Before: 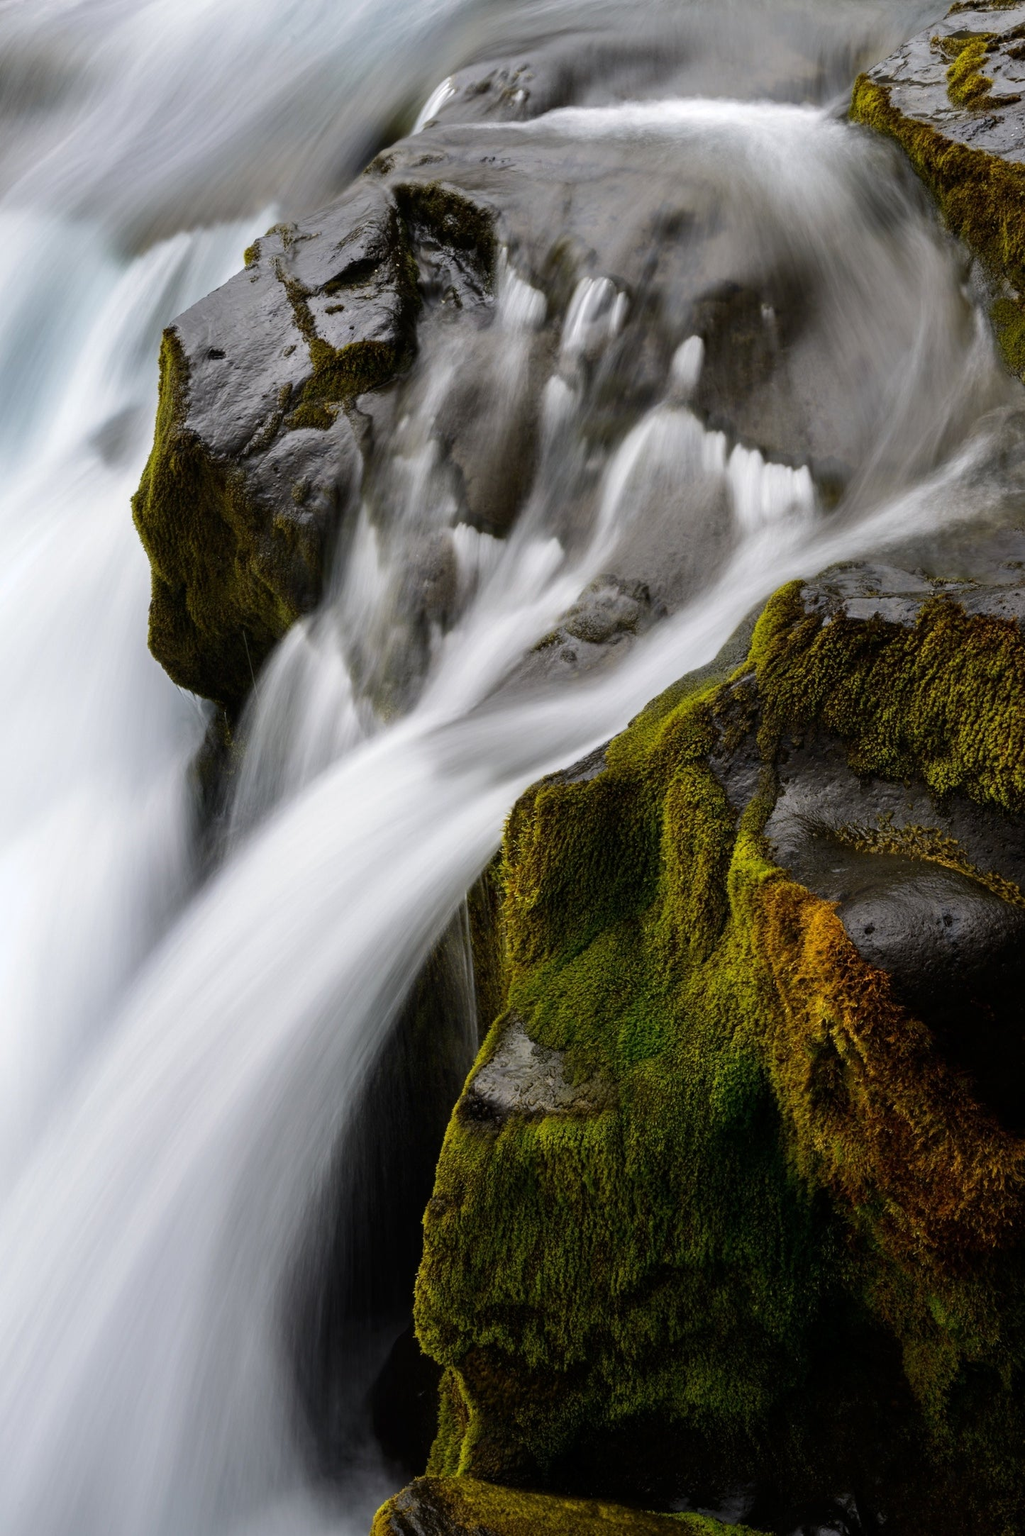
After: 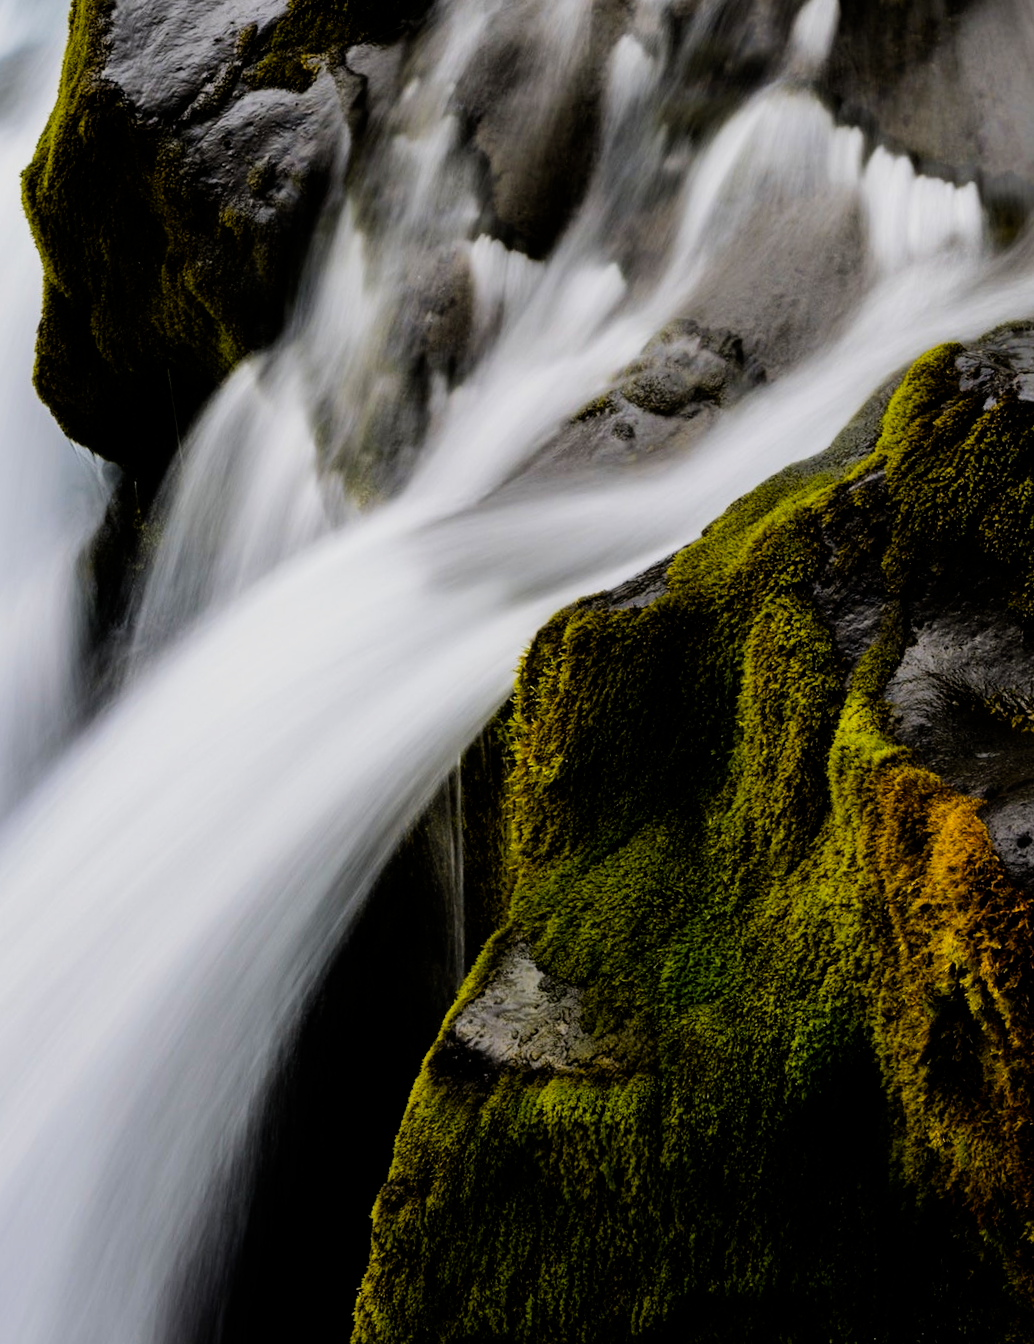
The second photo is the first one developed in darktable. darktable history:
exposure: compensate highlight preservation false
crop and rotate: angle -3.37°, left 9.79%, top 20.73%, right 12.42%, bottom 11.82%
color balance rgb: linear chroma grading › global chroma 15%, perceptual saturation grading › global saturation 30%
filmic rgb: black relative exposure -5 EV, white relative exposure 3.5 EV, hardness 3.19, contrast 1.3, highlights saturation mix -50%
